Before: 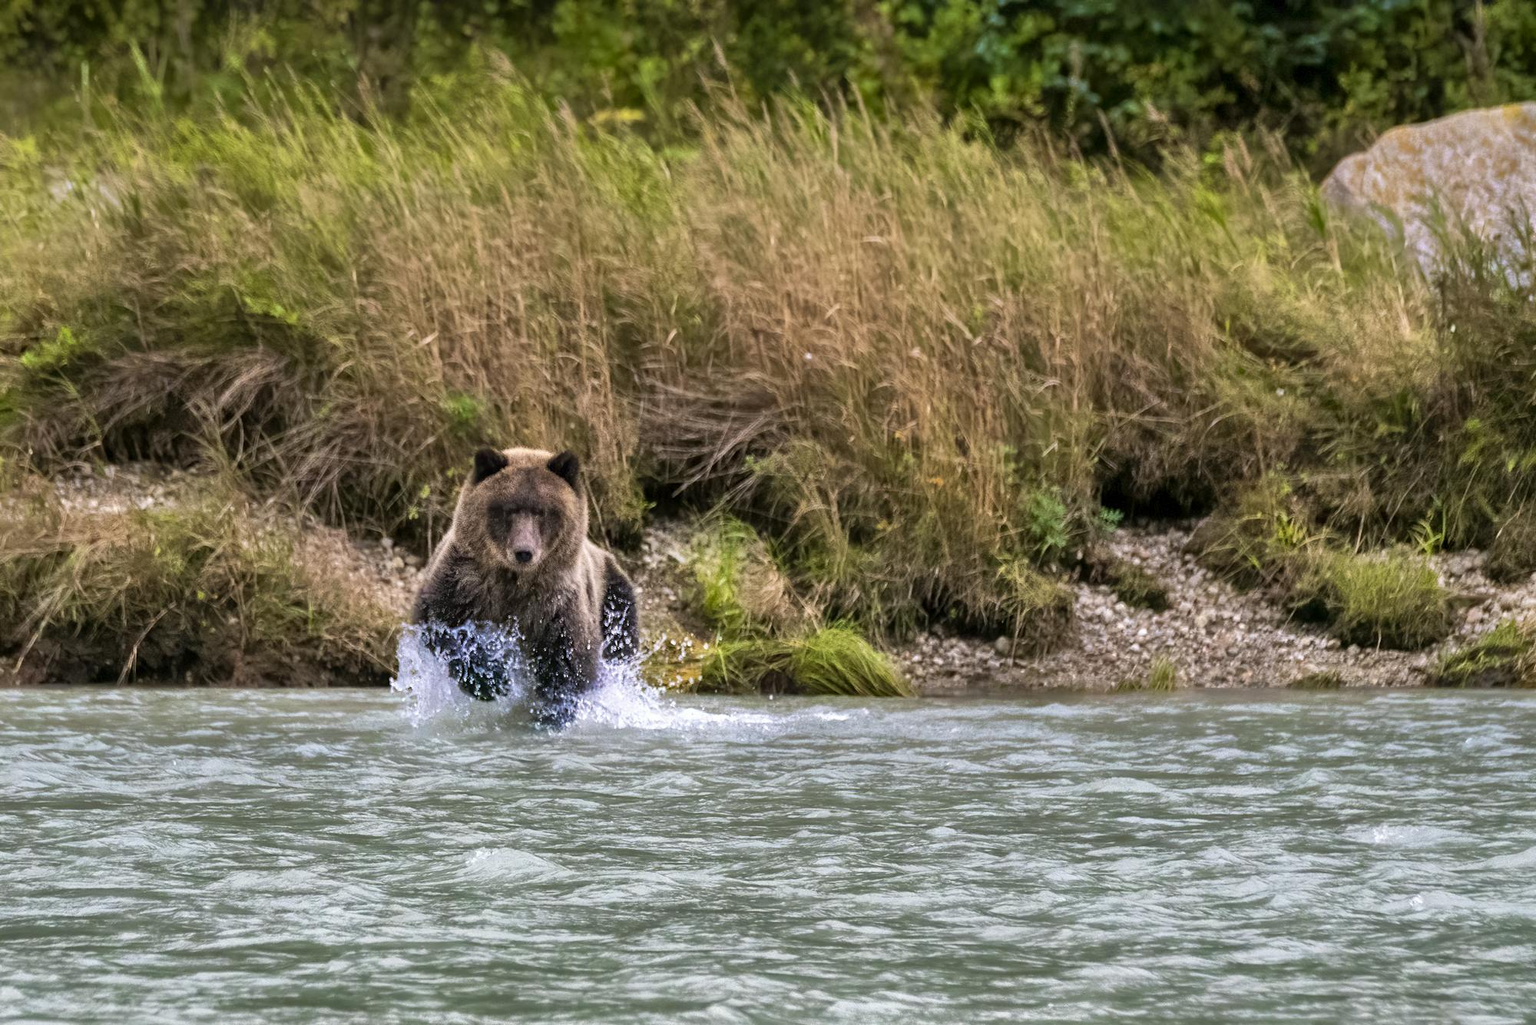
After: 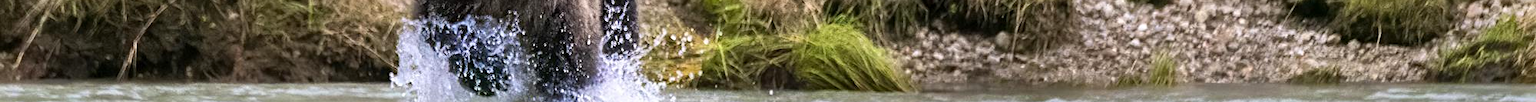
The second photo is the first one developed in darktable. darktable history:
color balance rgb: global vibrance 6.81%, saturation formula JzAzBz (2021)
crop and rotate: top 59.084%, bottom 30.916%
contrast brightness saturation: contrast 0.1, brightness 0.02, saturation 0.02
tone equalizer: on, module defaults
sharpen: amount 0.2
